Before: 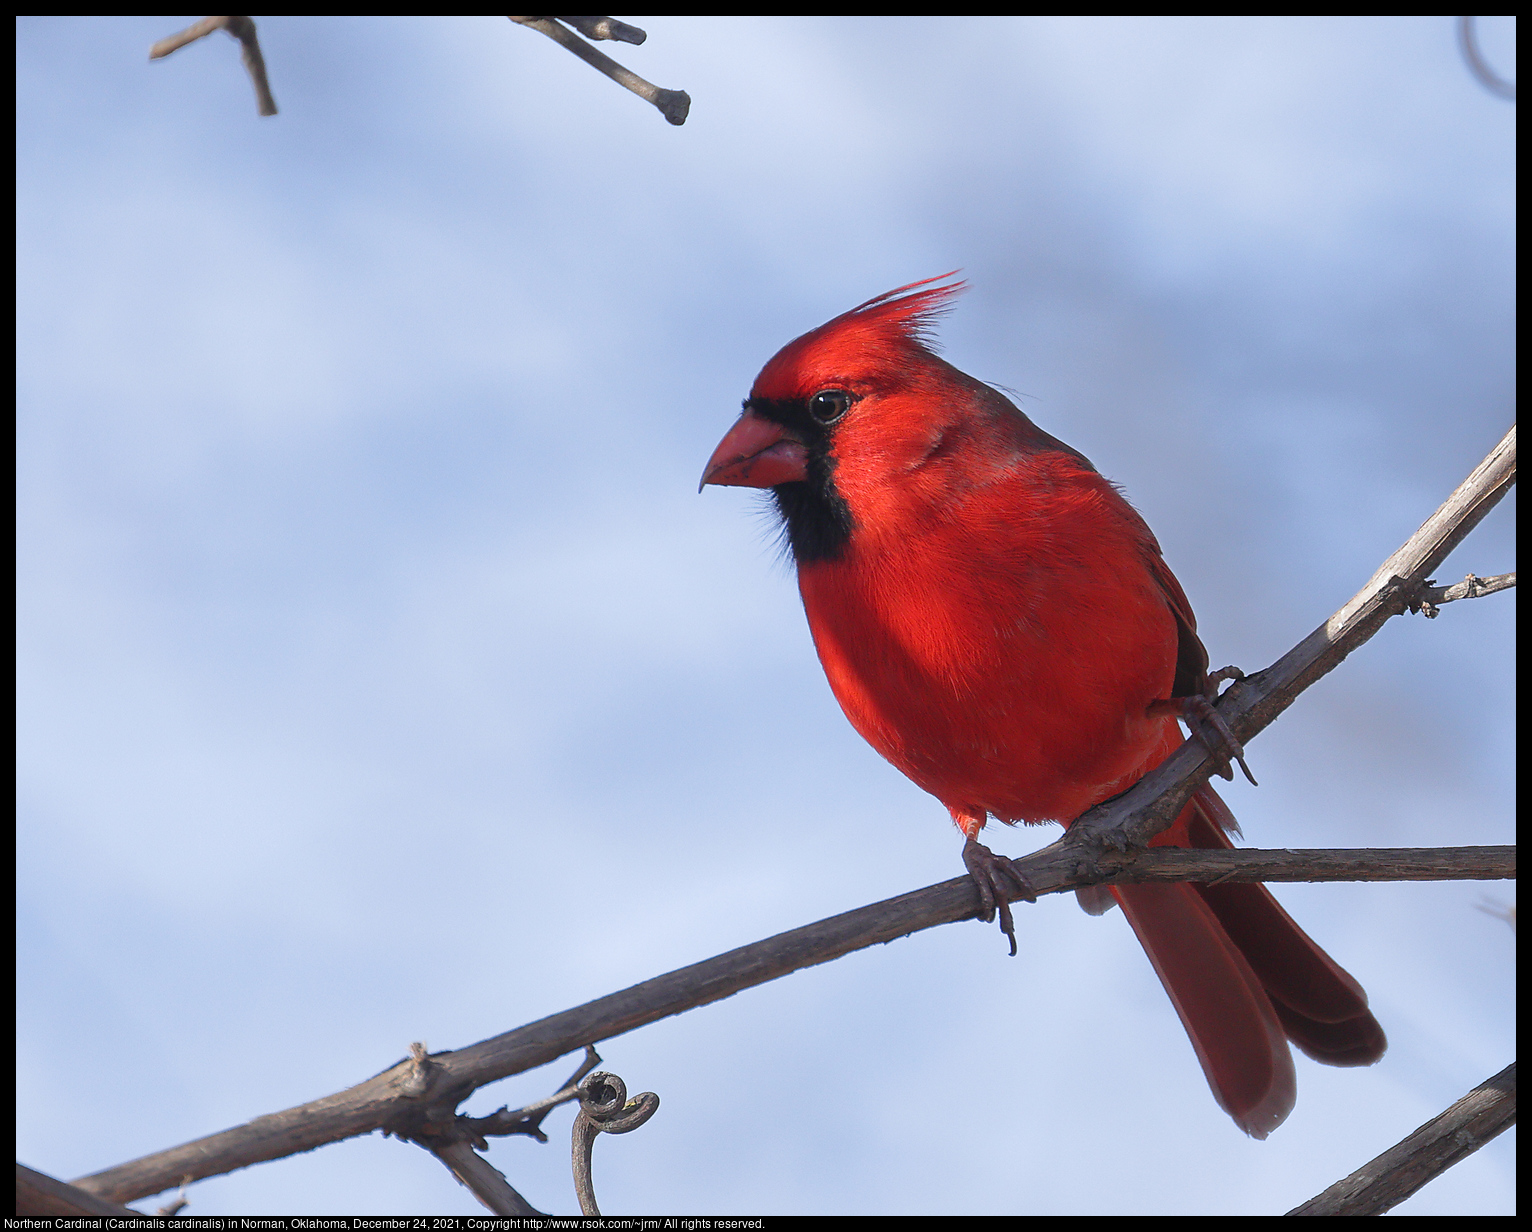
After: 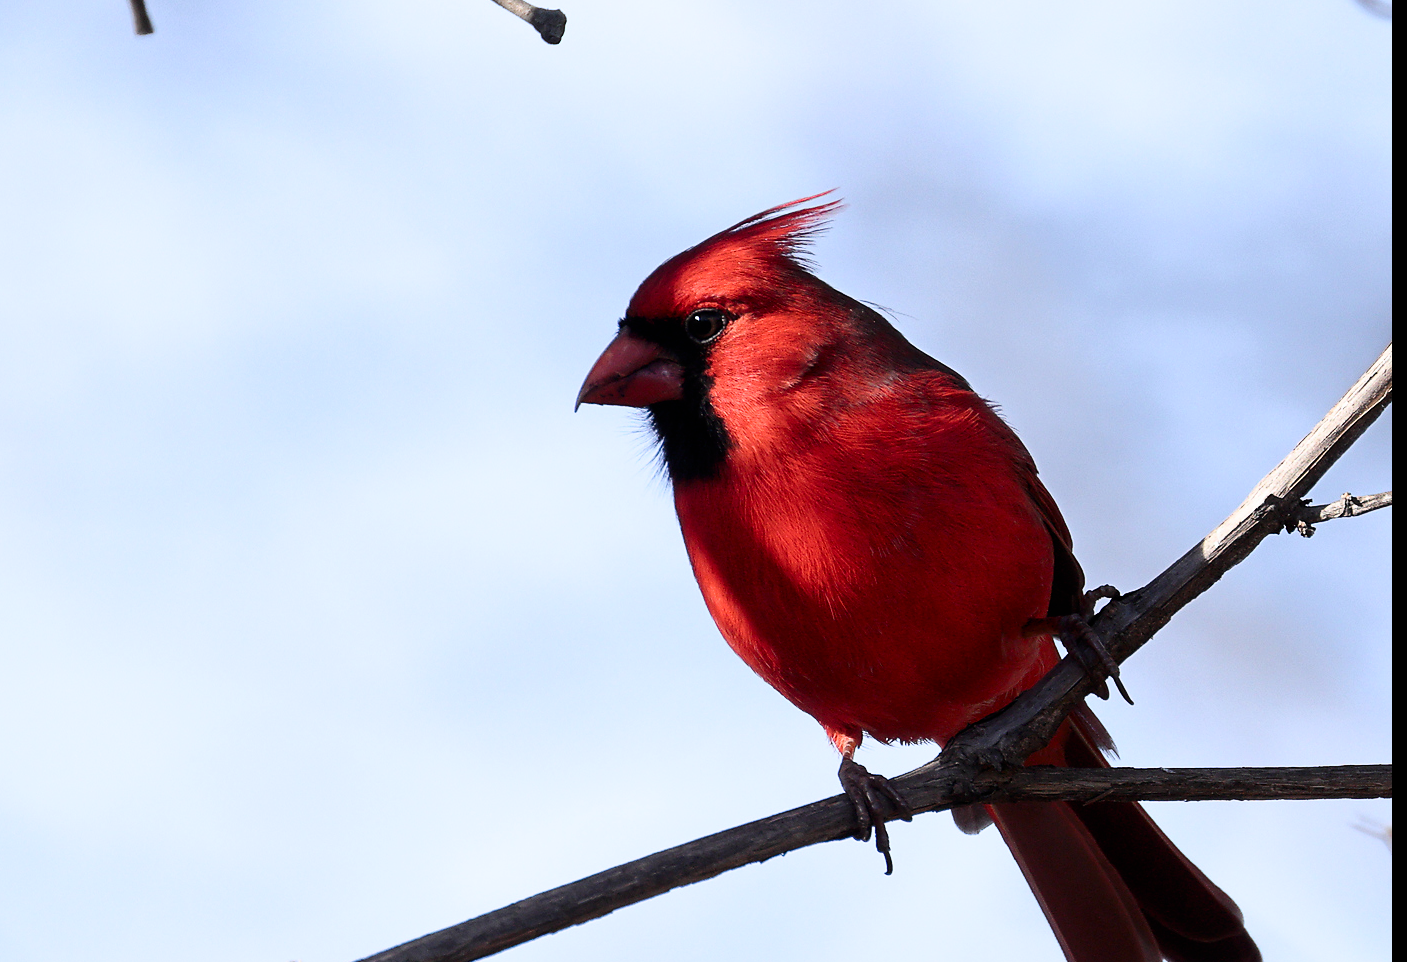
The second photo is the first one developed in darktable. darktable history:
contrast brightness saturation: contrast 0.273
crop: left 8.117%, top 6.612%, bottom 15.245%
filmic rgb: black relative exposure -8.67 EV, white relative exposure 2.69 EV, threshold 2.97 EV, target black luminance 0%, target white luminance 99.996%, hardness 6.27, latitude 74.62%, contrast 1.319, highlights saturation mix -5.67%, enable highlight reconstruction true
